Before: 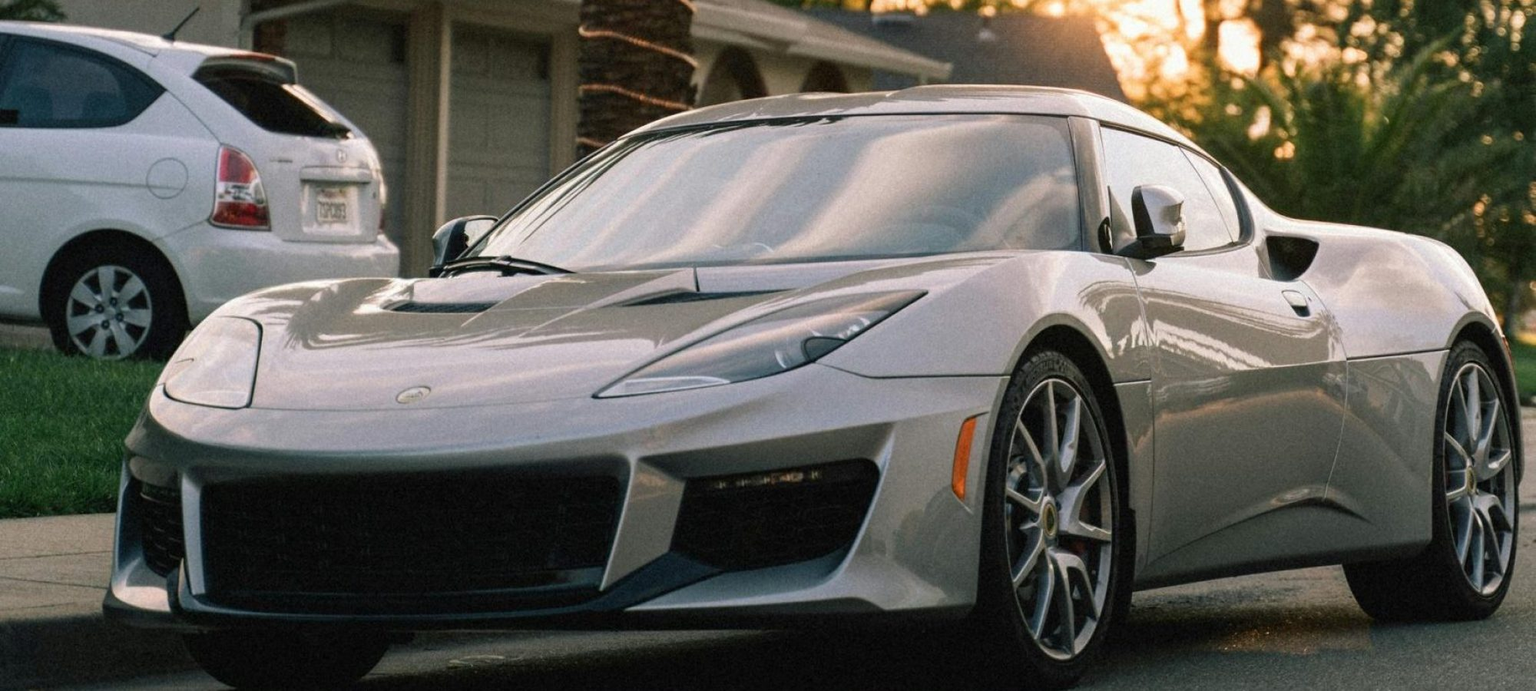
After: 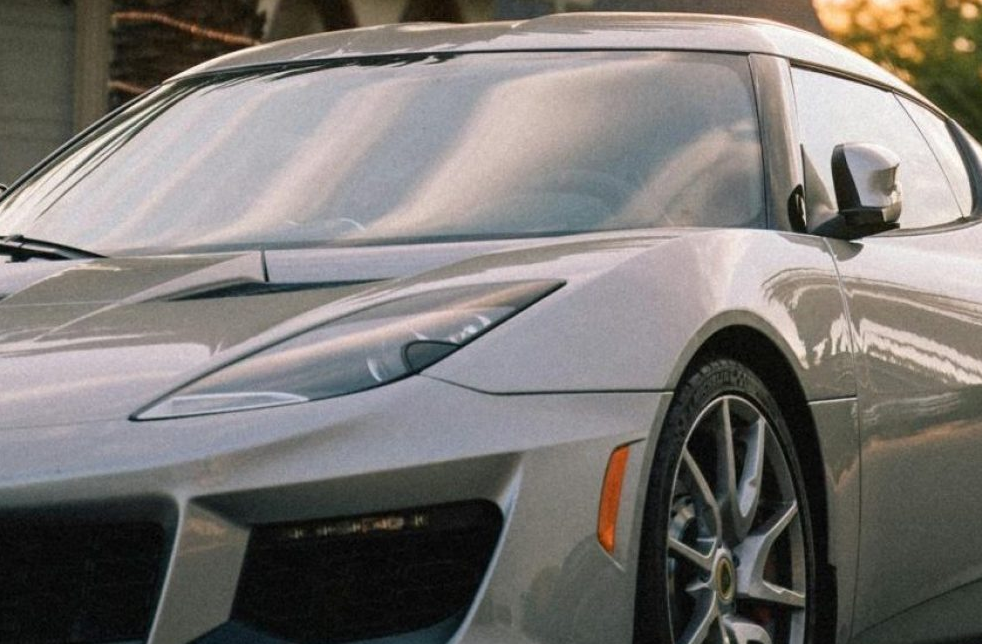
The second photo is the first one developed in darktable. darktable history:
crop: left 32.118%, top 10.925%, right 18.759%, bottom 17.418%
